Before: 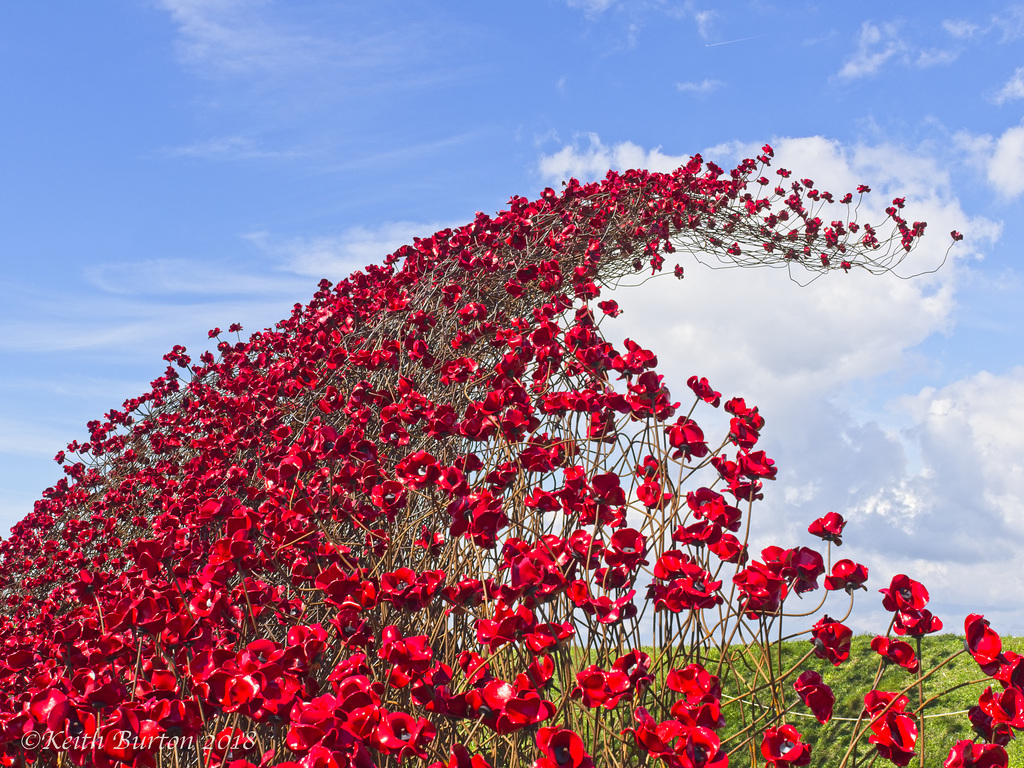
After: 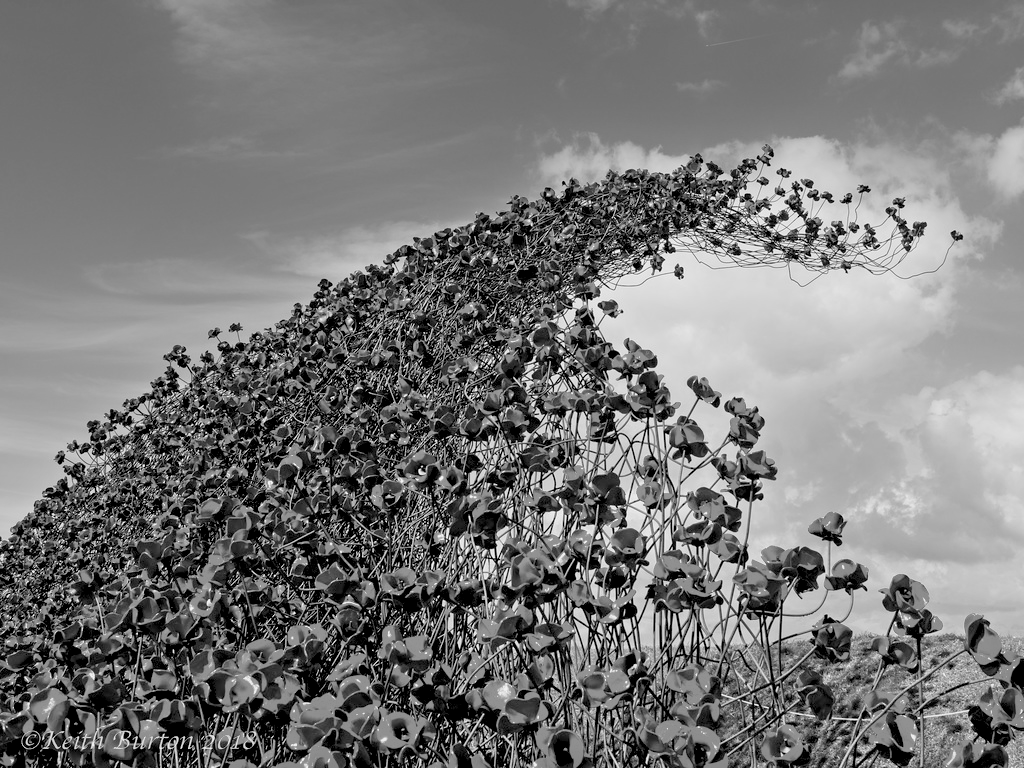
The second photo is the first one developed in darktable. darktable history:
rgb levels: levels [[0.029, 0.461, 0.922], [0, 0.5, 1], [0, 0.5, 1]]
monochrome: a 26.22, b 42.67, size 0.8
